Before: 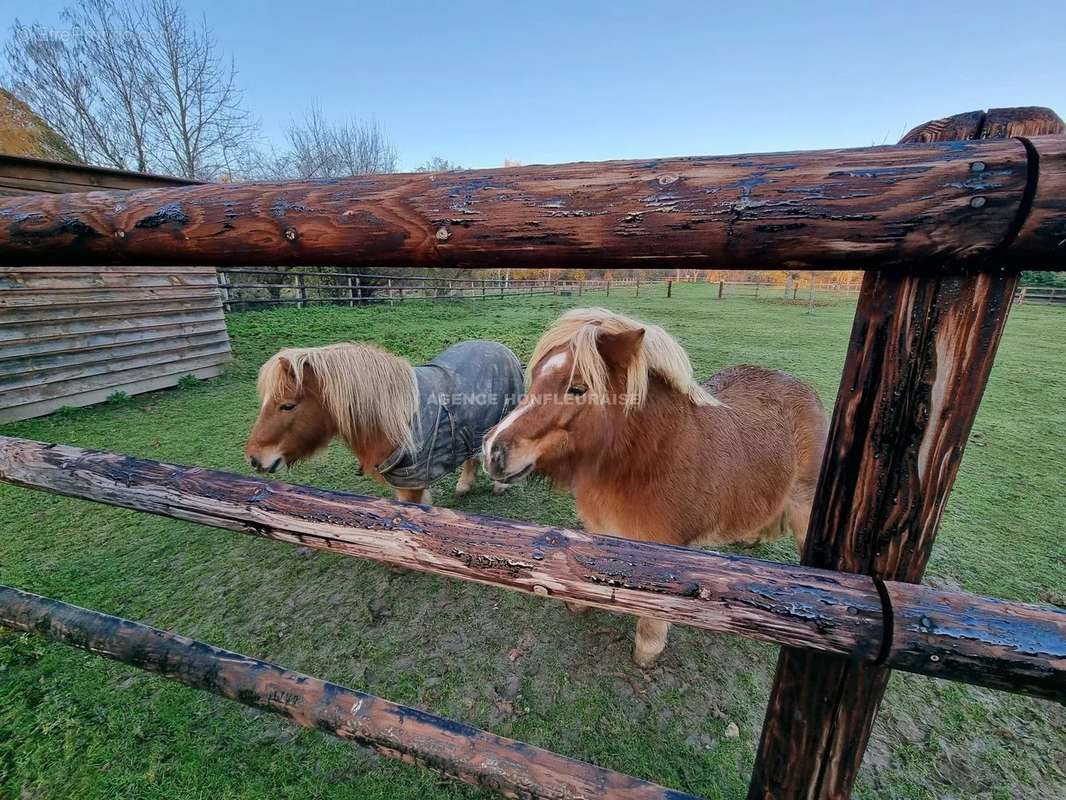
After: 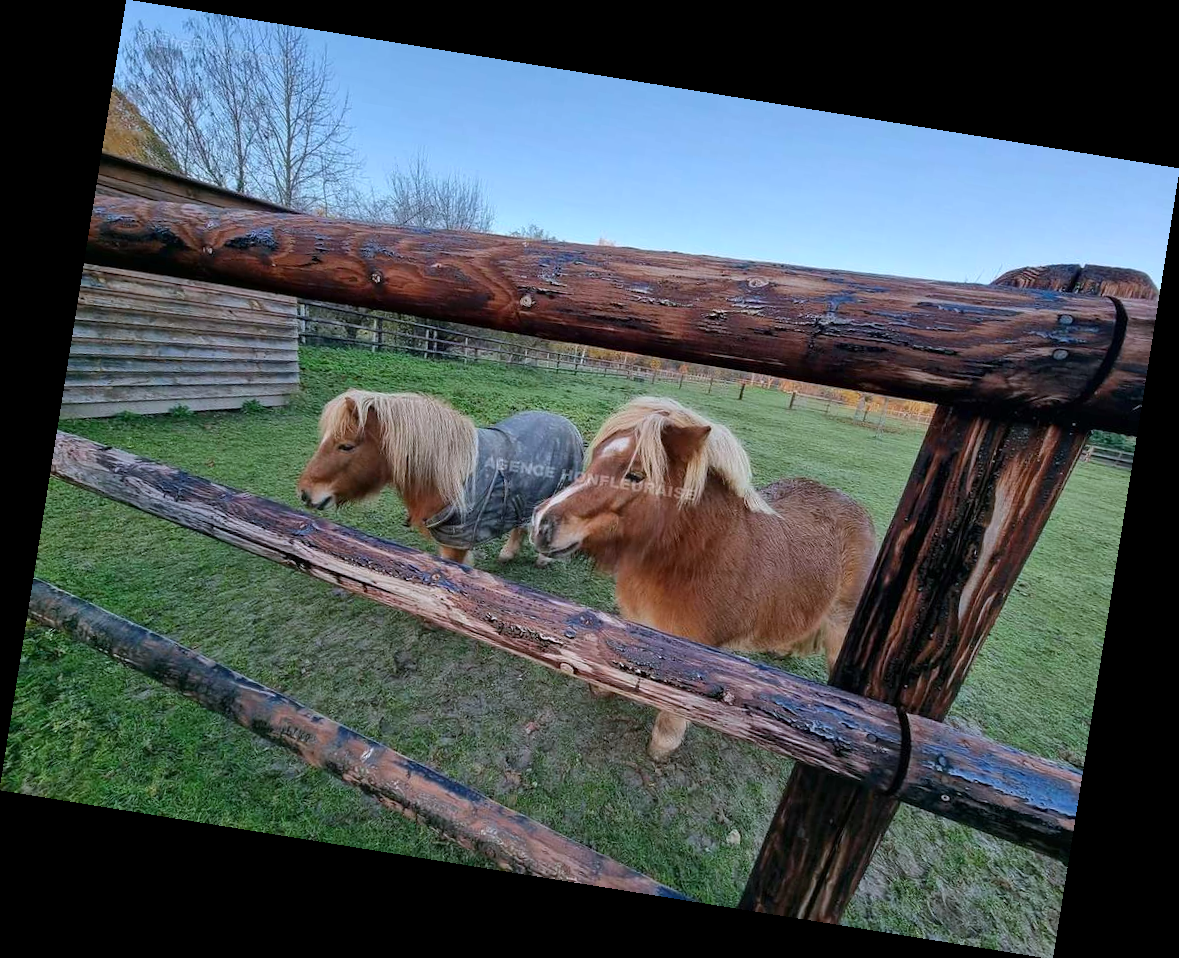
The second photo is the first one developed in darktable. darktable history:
white balance: red 0.967, blue 1.049
rotate and perspective: rotation 9.12°, automatic cropping off
